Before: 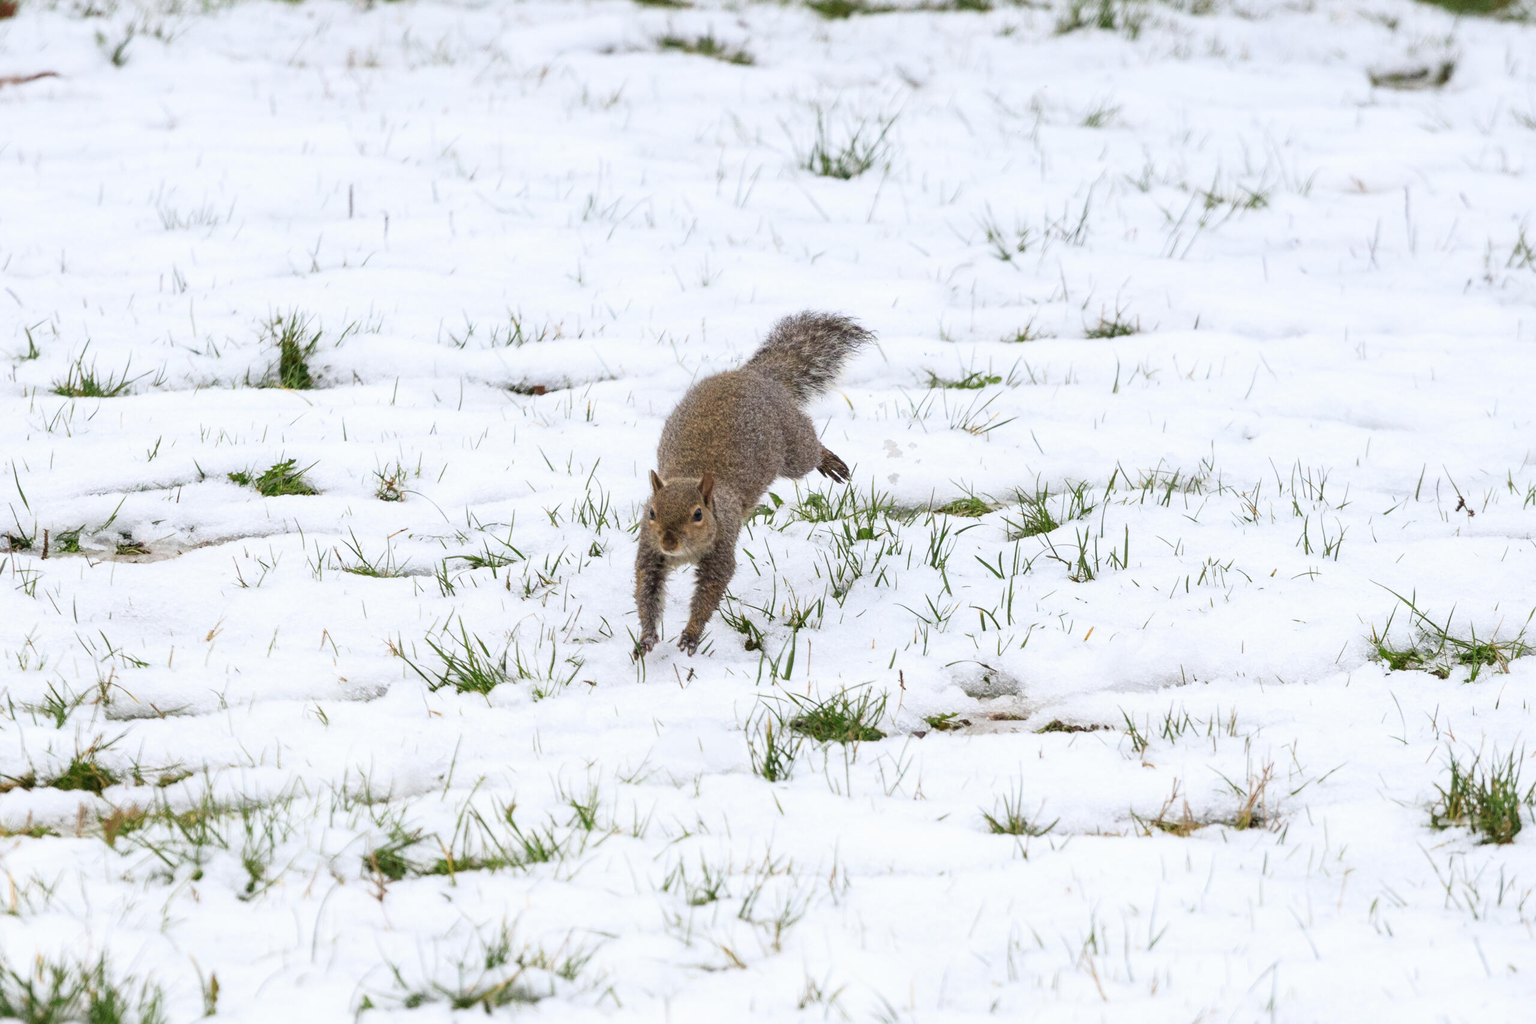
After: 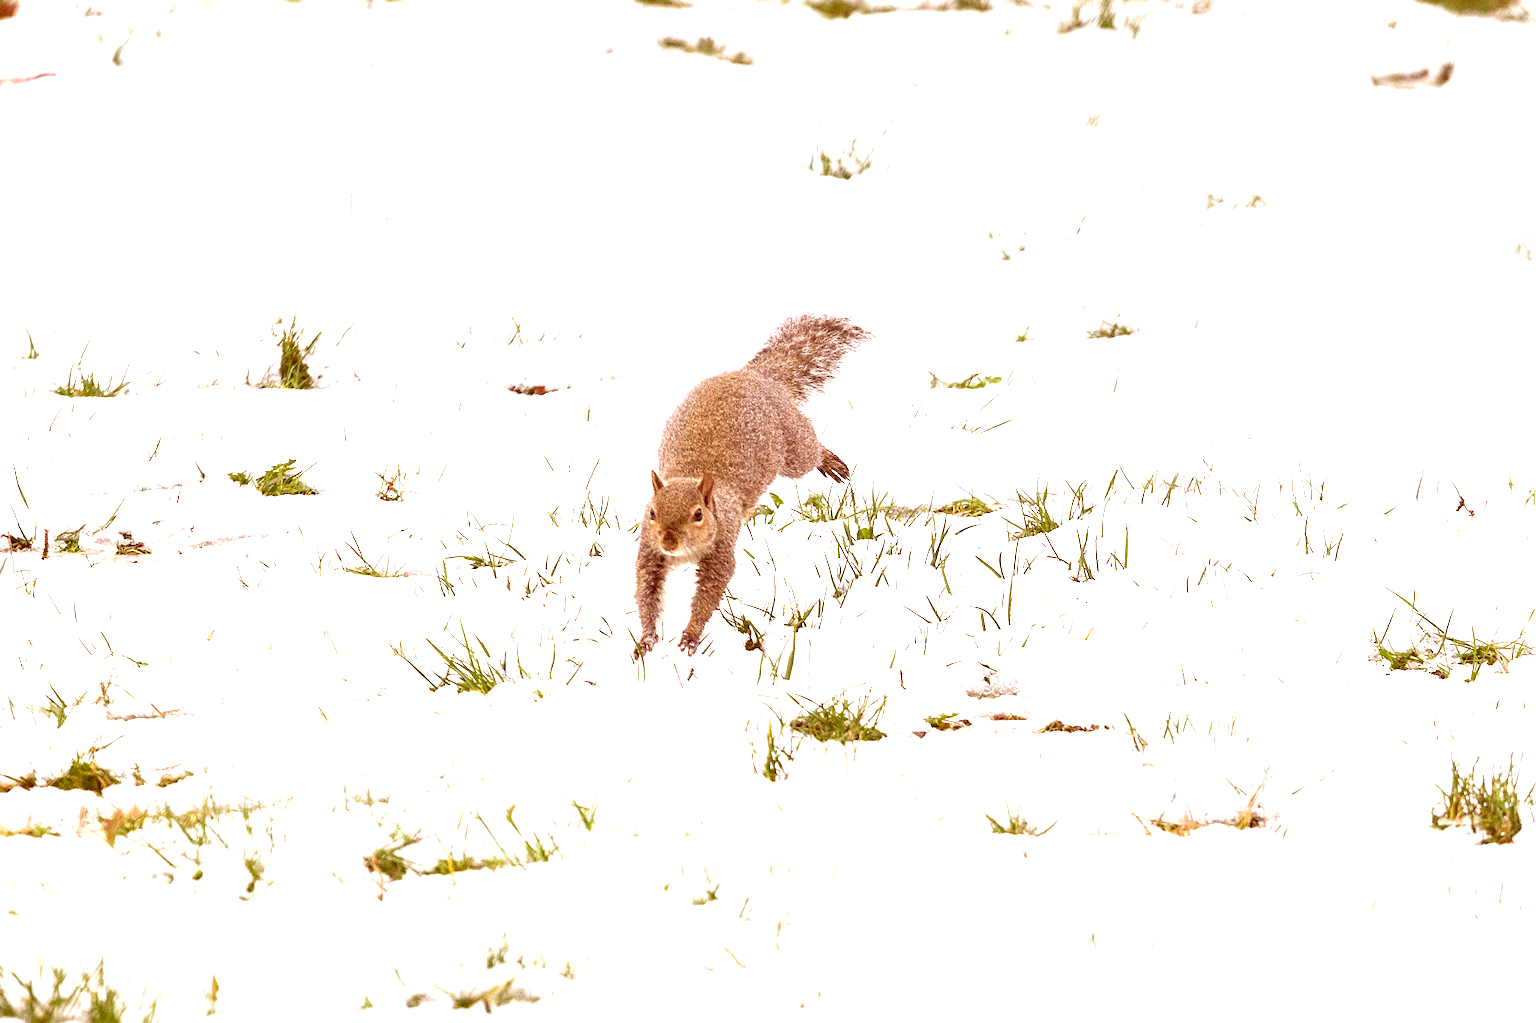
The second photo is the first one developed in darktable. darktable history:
exposure: exposure 1.242 EV, compensate highlight preservation false
color balance rgb: perceptual saturation grading › global saturation 19.506%, global vibrance 10.928%
sharpen: radius 1.496, amount 0.415, threshold 1.431
color correction: highlights a* 9.04, highlights b* 8.53, shadows a* 39.88, shadows b* 39.33, saturation 0.769
